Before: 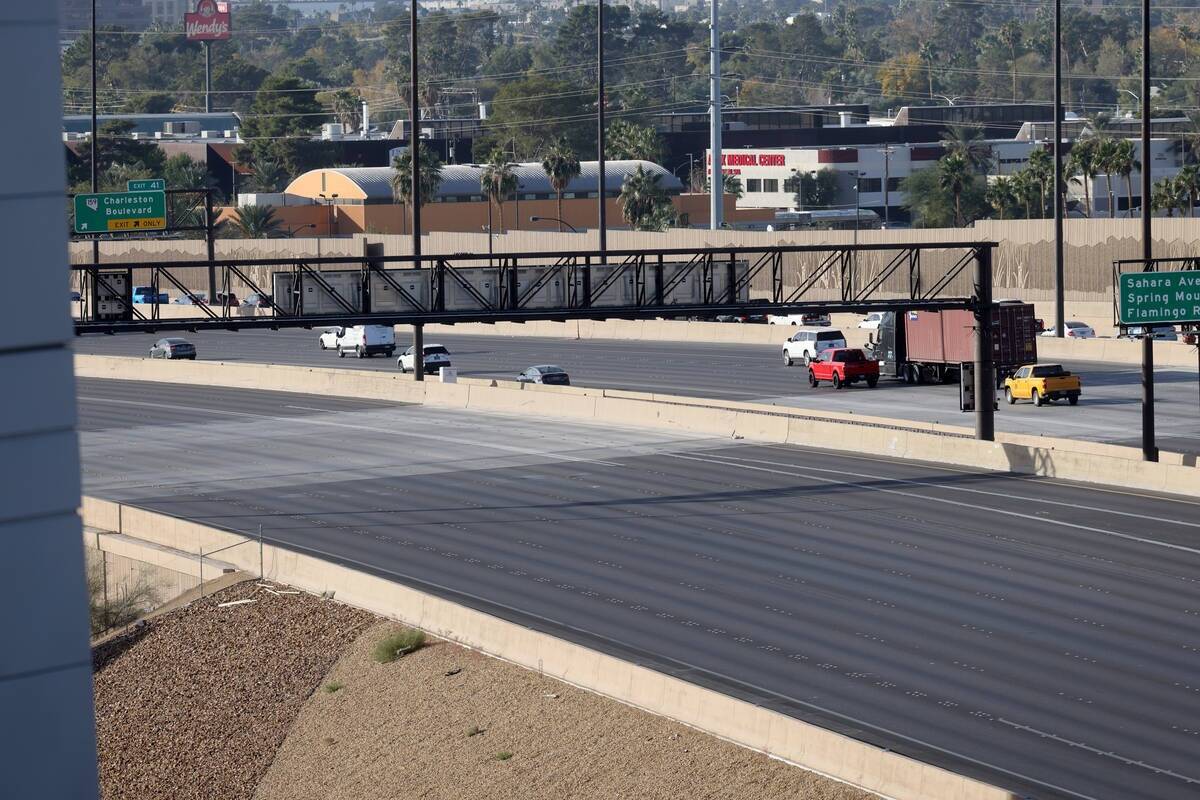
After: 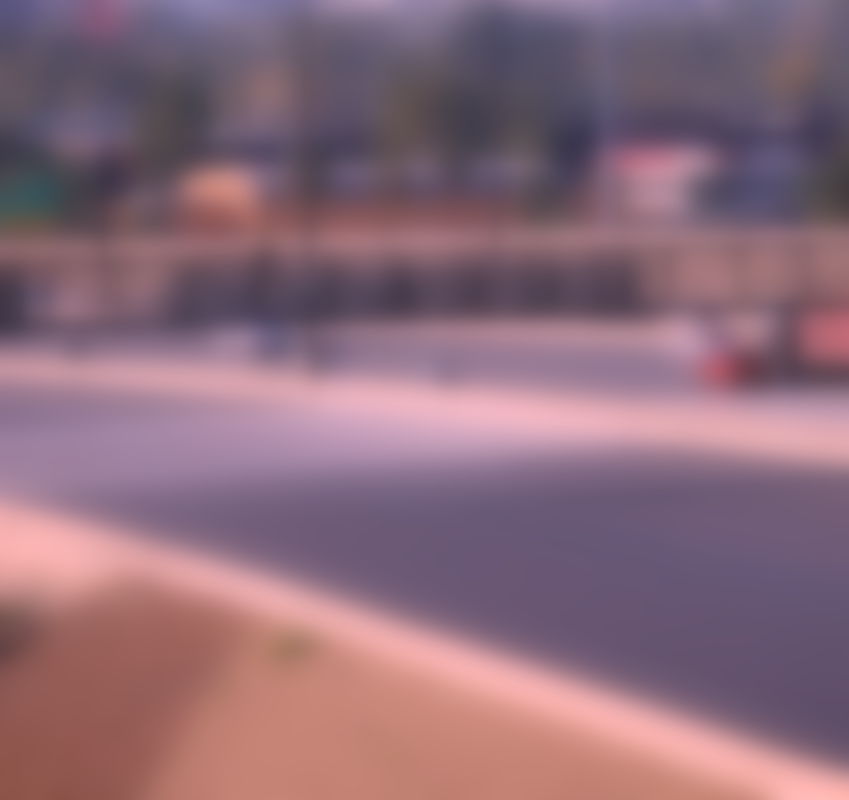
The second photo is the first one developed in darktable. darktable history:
white balance: red 1.188, blue 1.11
lowpass: radius 16, unbound 0
color balance rgb: perceptual saturation grading › global saturation 25%, global vibrance 10%
contrast equalizer: y [[0.46, 0.454, 0.451, 0.451, 0.455, 0.46], [0.5 ×6], [0.5 ×6], [0 ×6], [0 ×6]]
crop and rotate: left 9.061%, right 20.142%
